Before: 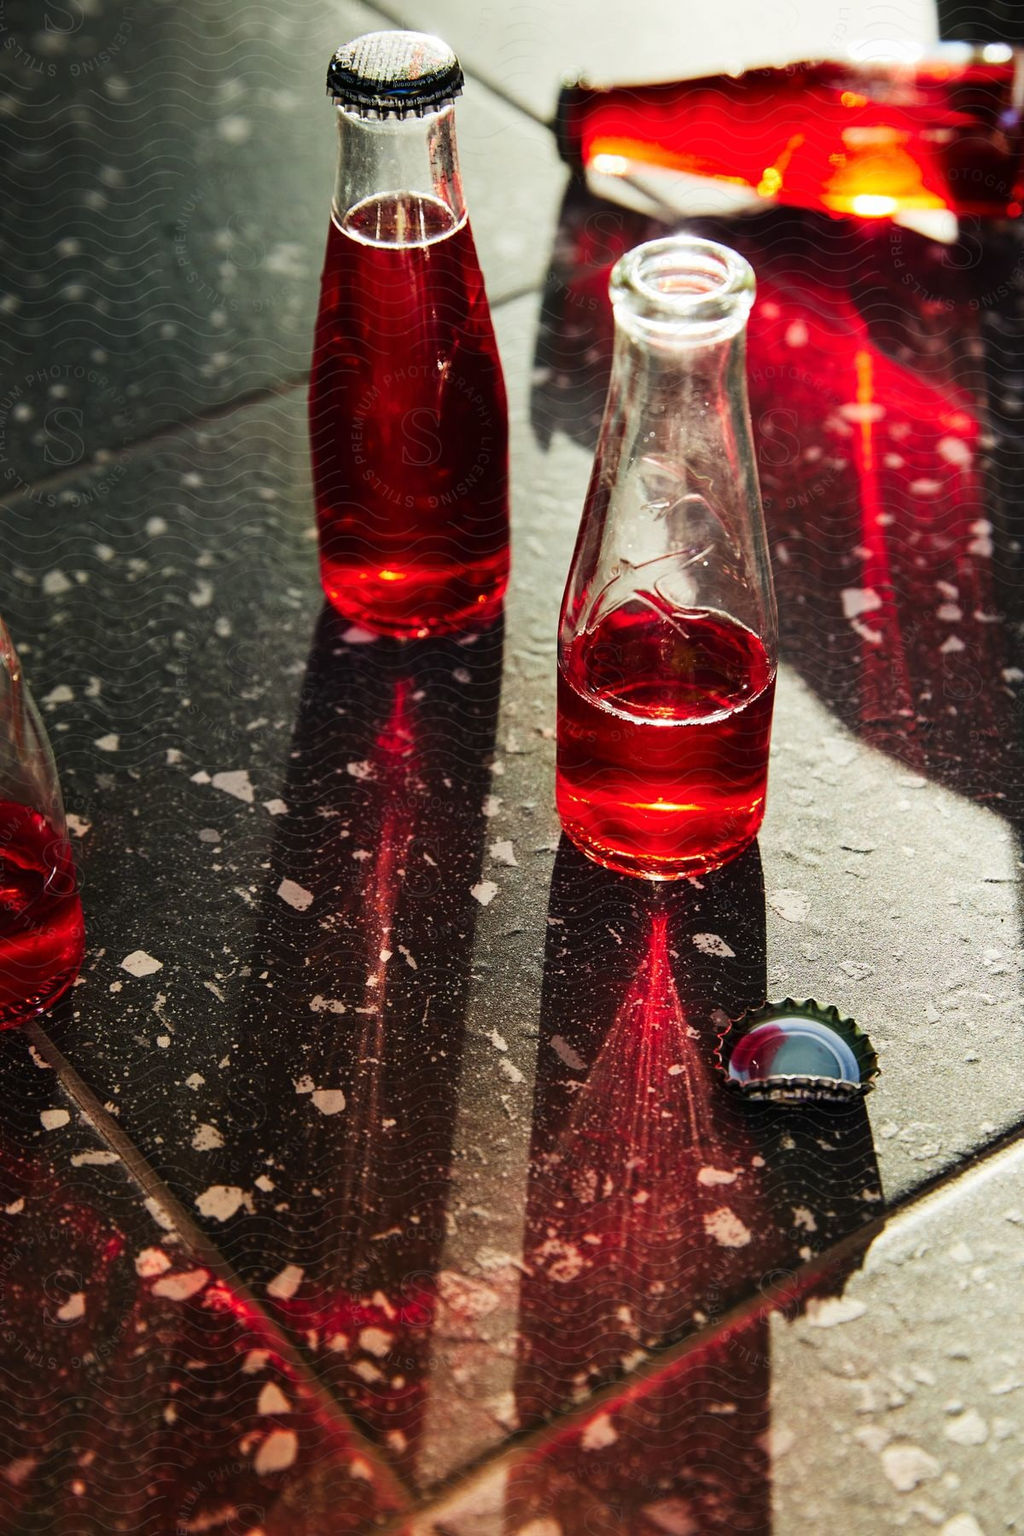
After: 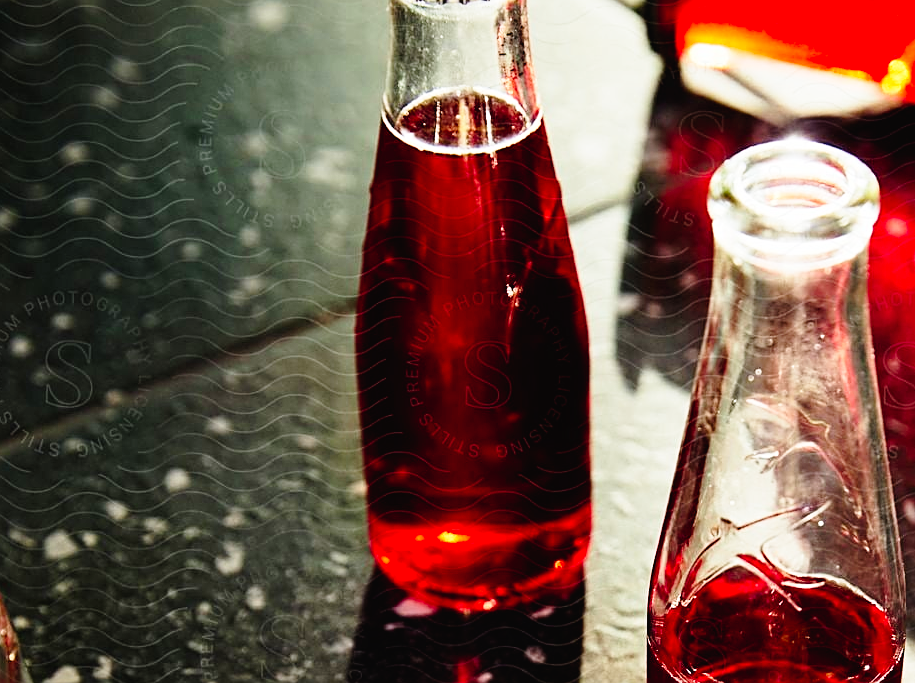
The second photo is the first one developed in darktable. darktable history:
sharpen: amount 0.491
crop: left 0.522%, top 7.637%, right 23.192%, bottom 54.406%
tone curve: curves: ch0 [(0, 0.016) (0.11, 0.039) (0.259, 0.235) (0.383, 0.437) (0.499, 0.597) (0.733, 0.867) (0.843, 0.948) (1, 1)], preserve colors none
